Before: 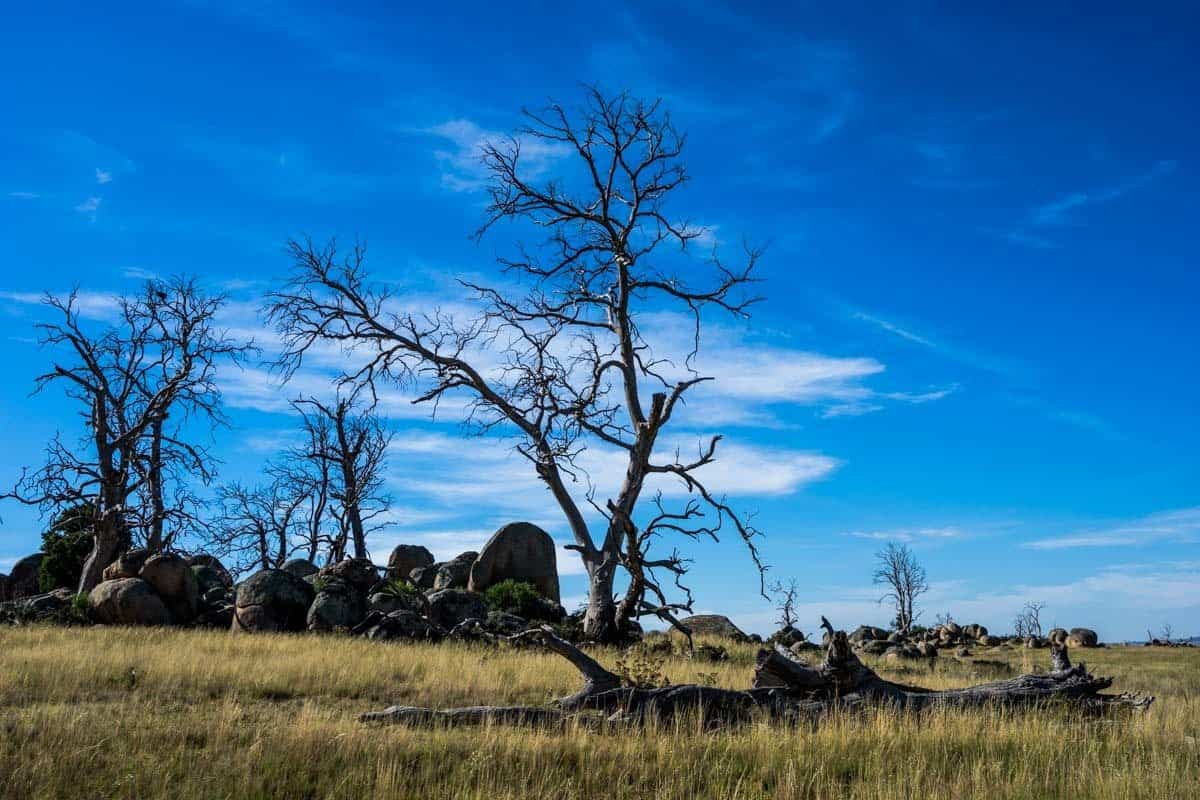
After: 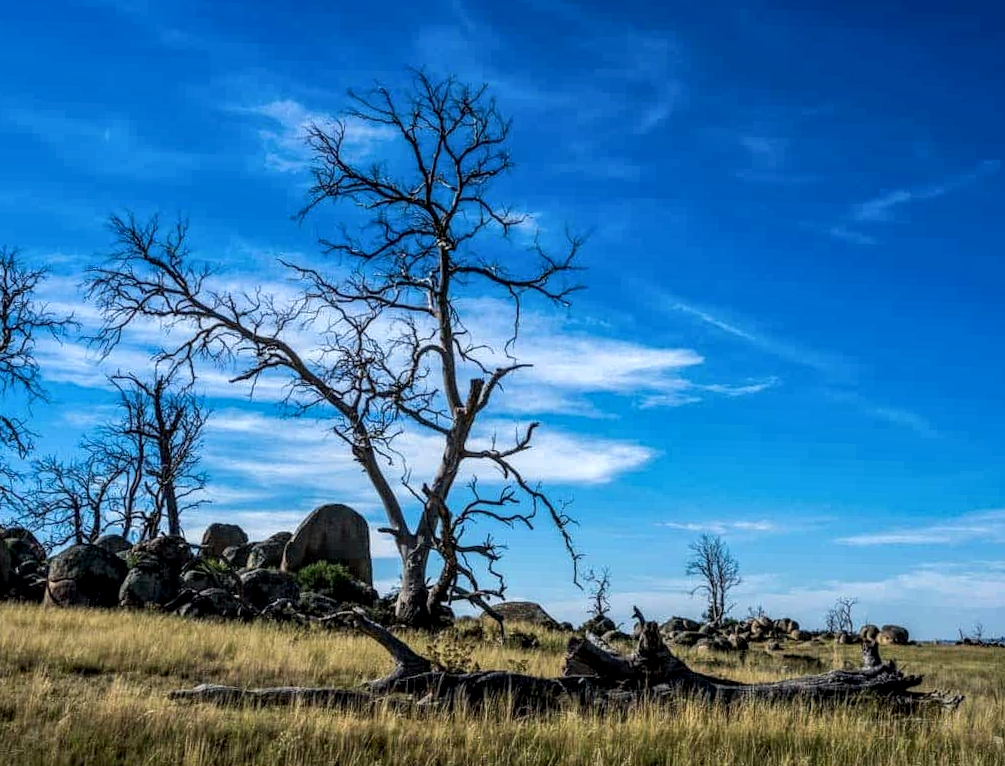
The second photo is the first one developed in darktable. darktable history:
local contrast: highlights 61%, detail 143%, midtone range 0.428
crop and rotate: left 14.584%
white balance: red 1, blue 1
rotate and perspective: rotation 1.57°, crop left 0.018, crop right 0.982, crop top 0.039, crop bottom 0.961
